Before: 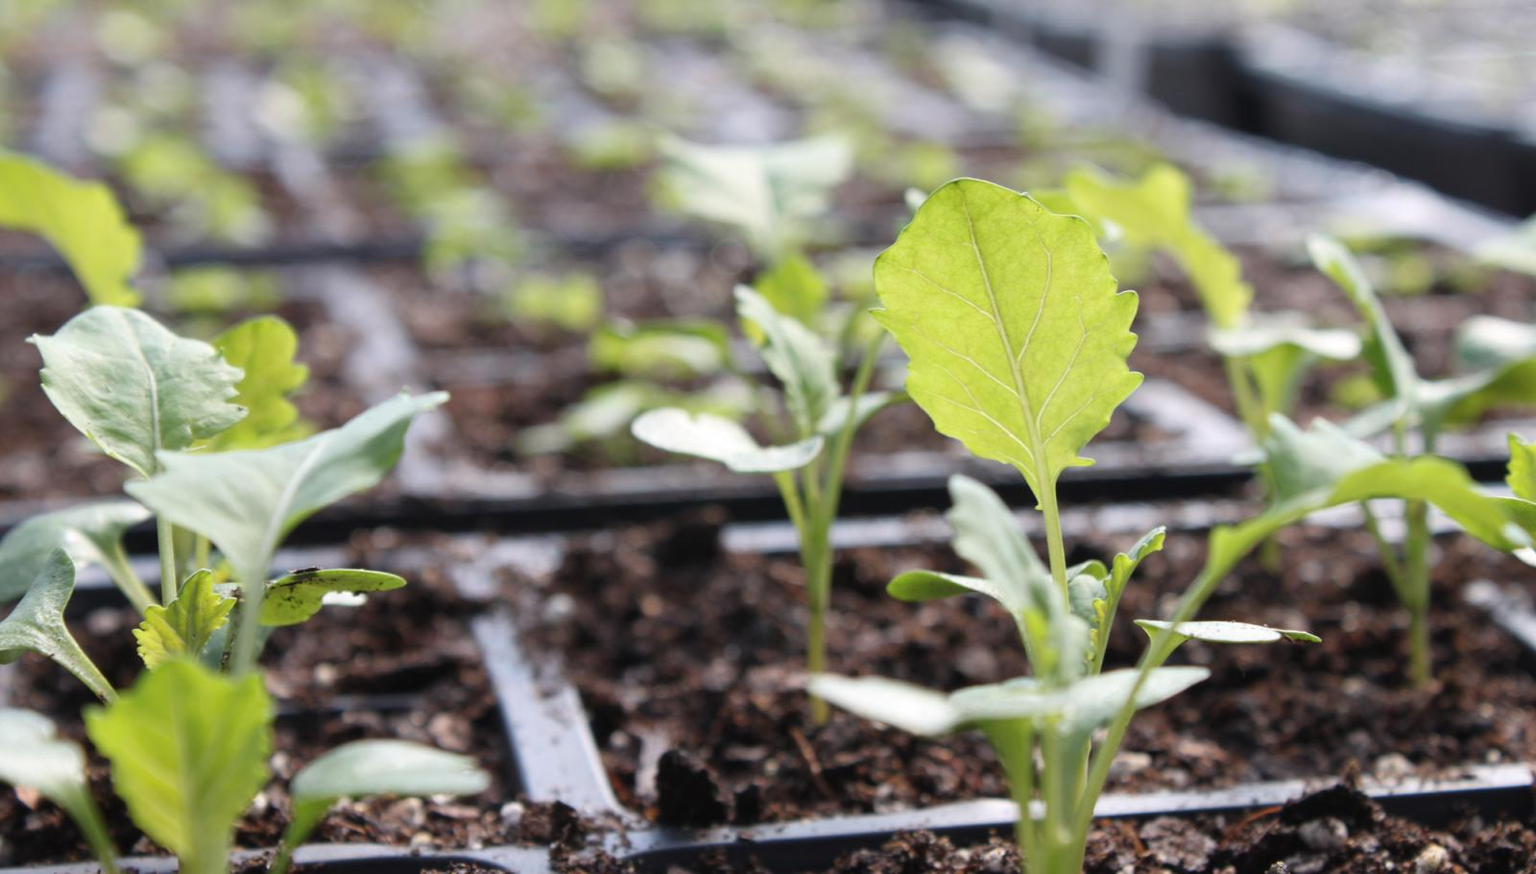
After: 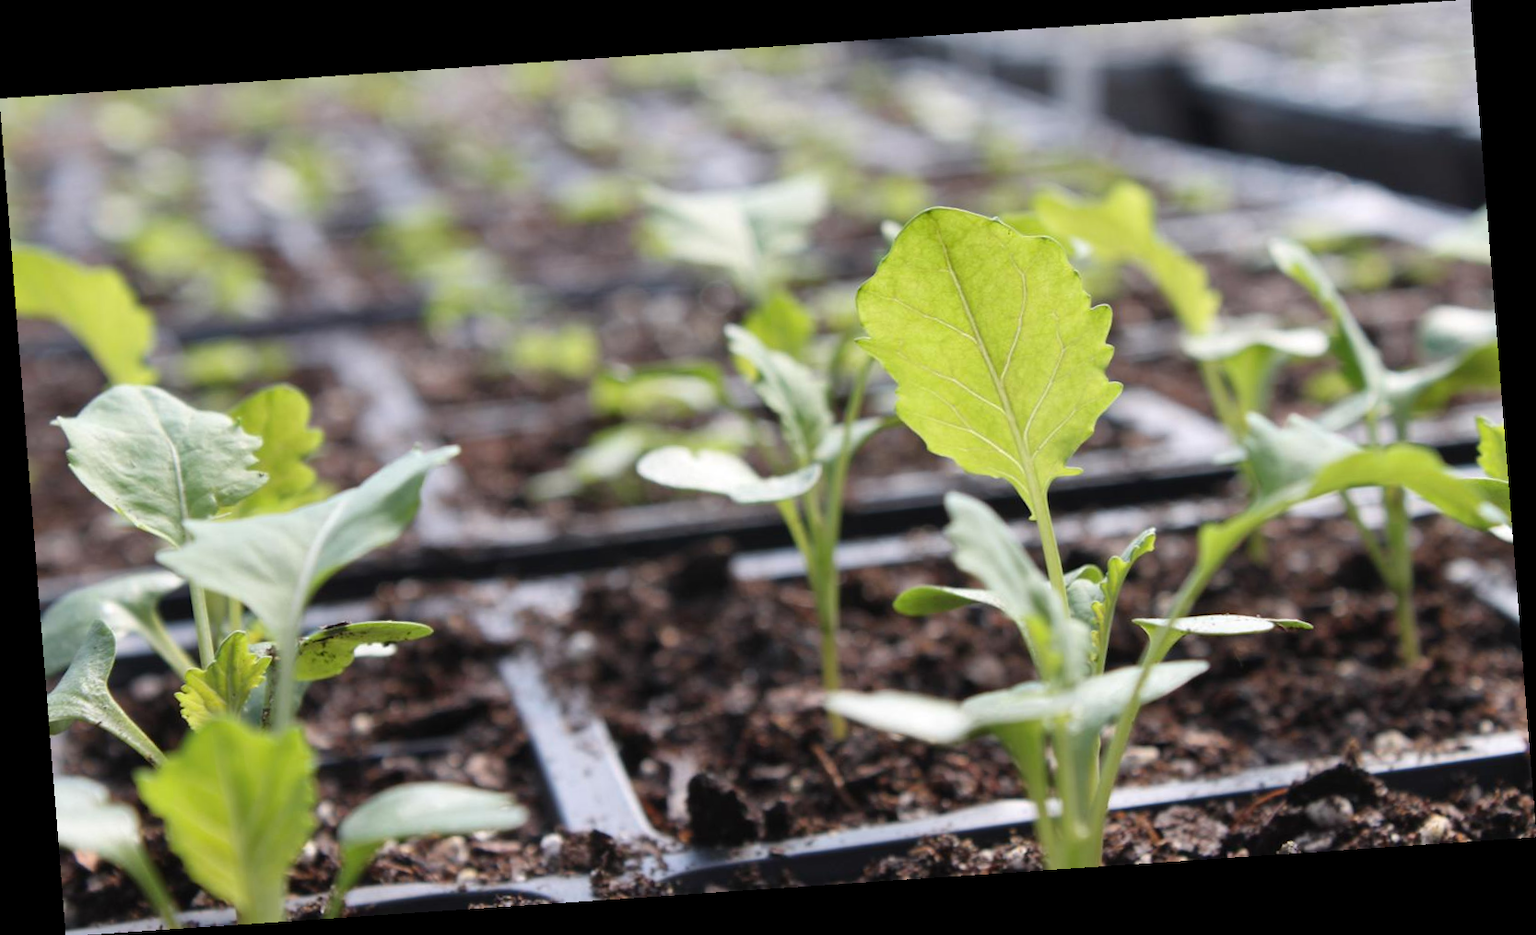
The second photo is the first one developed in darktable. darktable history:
shadows and highlights: shadows 25, highlights -48, soften with gaussian
rotate and perspective: rotation -4.2°, shear 0.006, automatic cropping off
